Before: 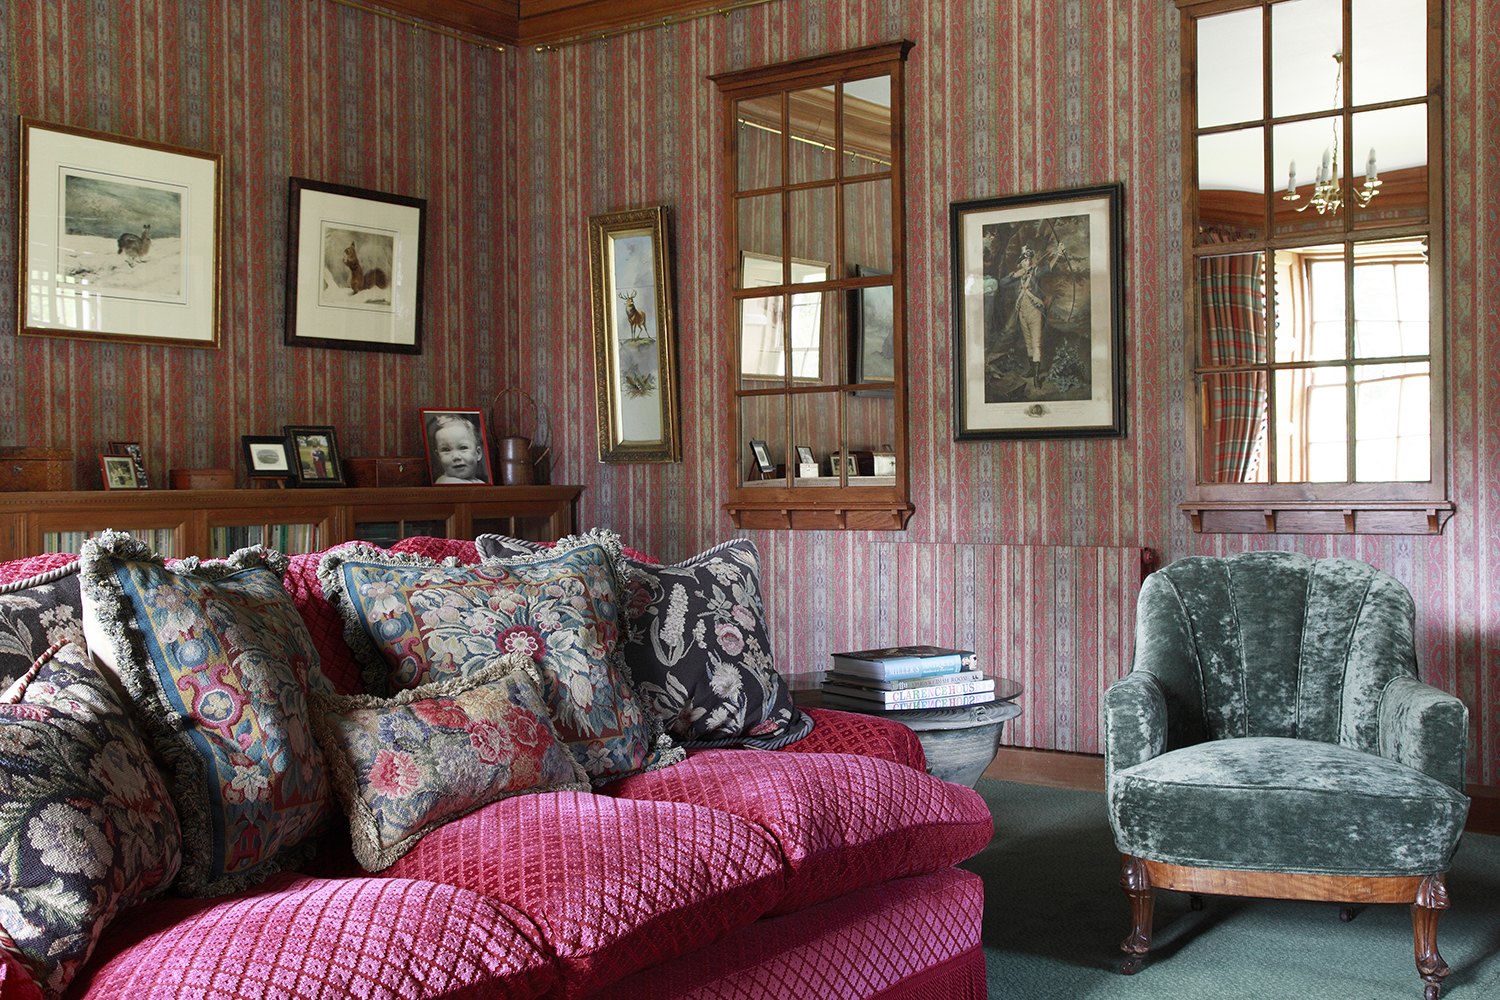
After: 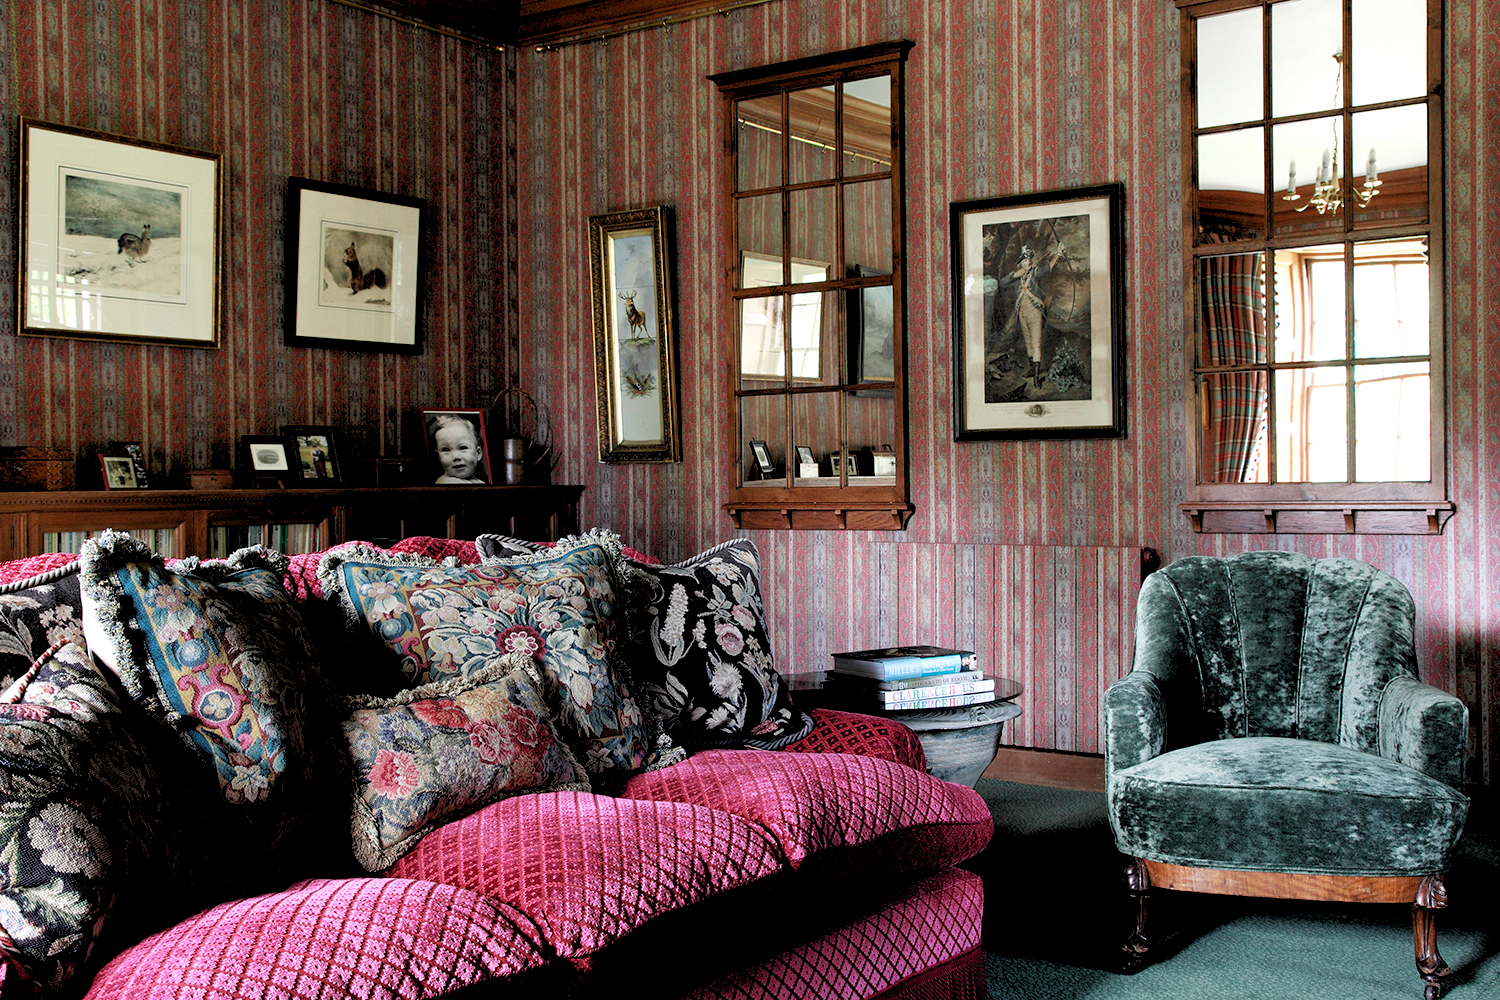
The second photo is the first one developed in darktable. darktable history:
rgb levels: levels [[0.034, 0.472, 0.904], [0, 0.5, 1], [0, 0.5, 1]]
